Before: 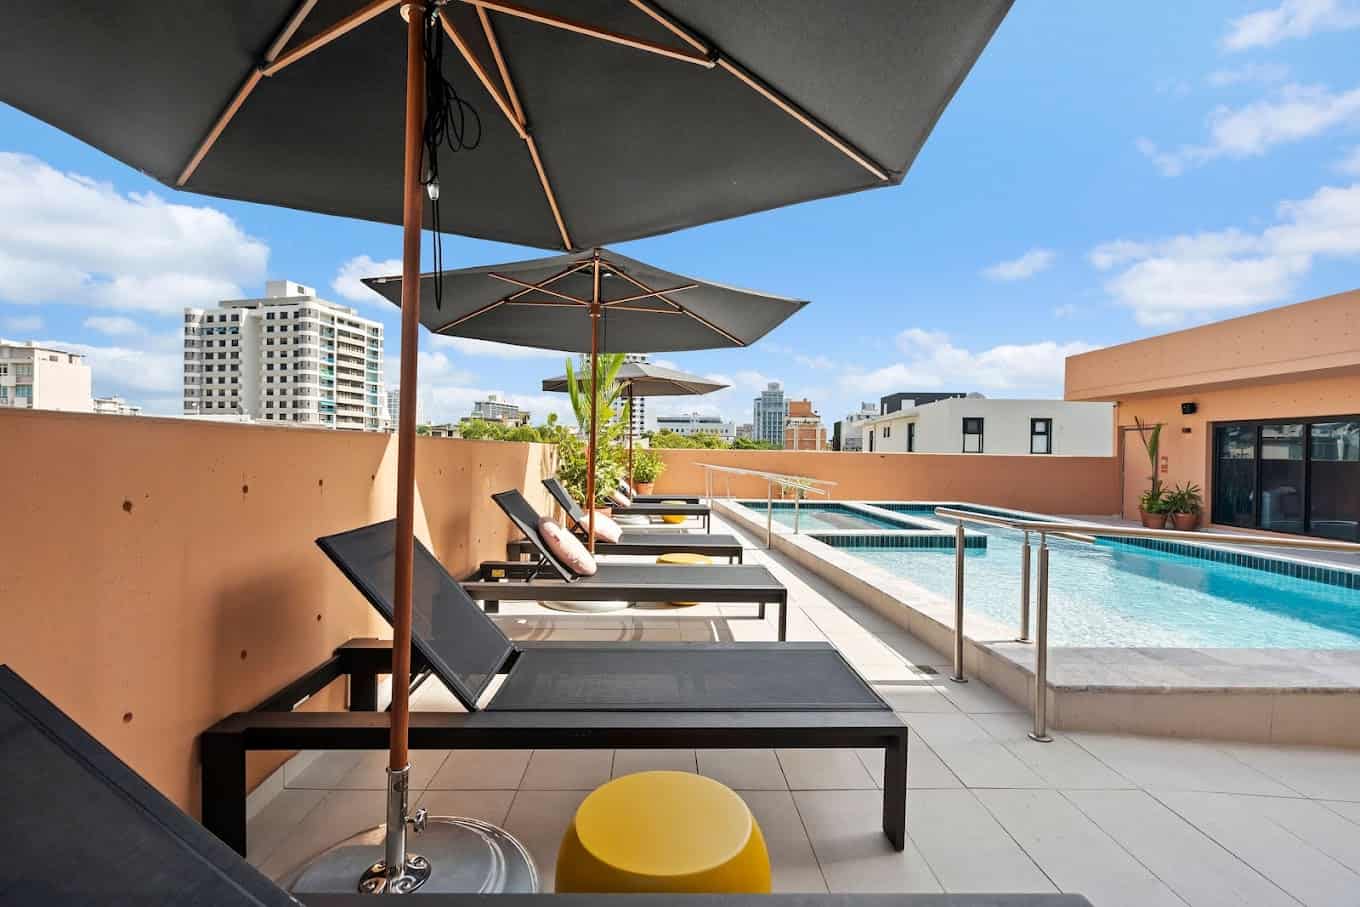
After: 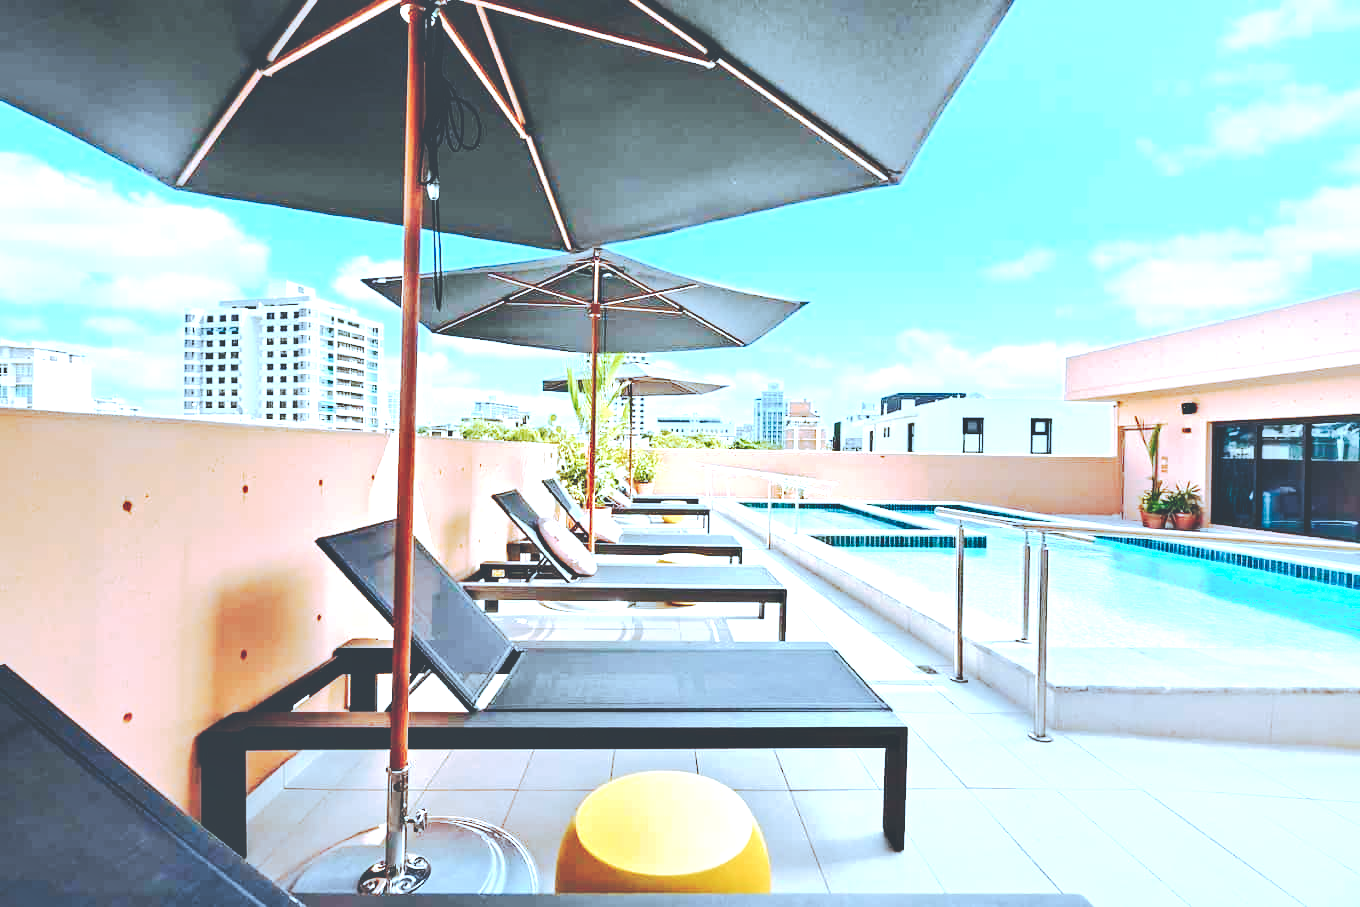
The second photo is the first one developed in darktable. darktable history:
shadows and highlights: shadows 75, highlights -25, soften with gaussian
exposure: black level correction 0, exposure 1.45 EV, compensate exposure bias true, compensate highlight preservation false
tone curve: curves: ch0 [(0, 0) (0.003, 0.26) (0.011, 0.26) (0.025, 0.26) (0.044, 0.257) (0.069, 0.257) (0.1, 0.257) (0.136, 0.255) (0.177, 0.258) (0.224, 0.272) (0.277, 0.294) (0.335, 0.346) (0.399, 0.422) (0.468, 0.536) (0.543, 0.657) (0.623, 0.757) (0.709, 0.823) (0.801, 0.872) (0.898, 0.92) (1, 1)], preserve colors none
color correction: highlights a* -9.35, highlights b* -23.15
